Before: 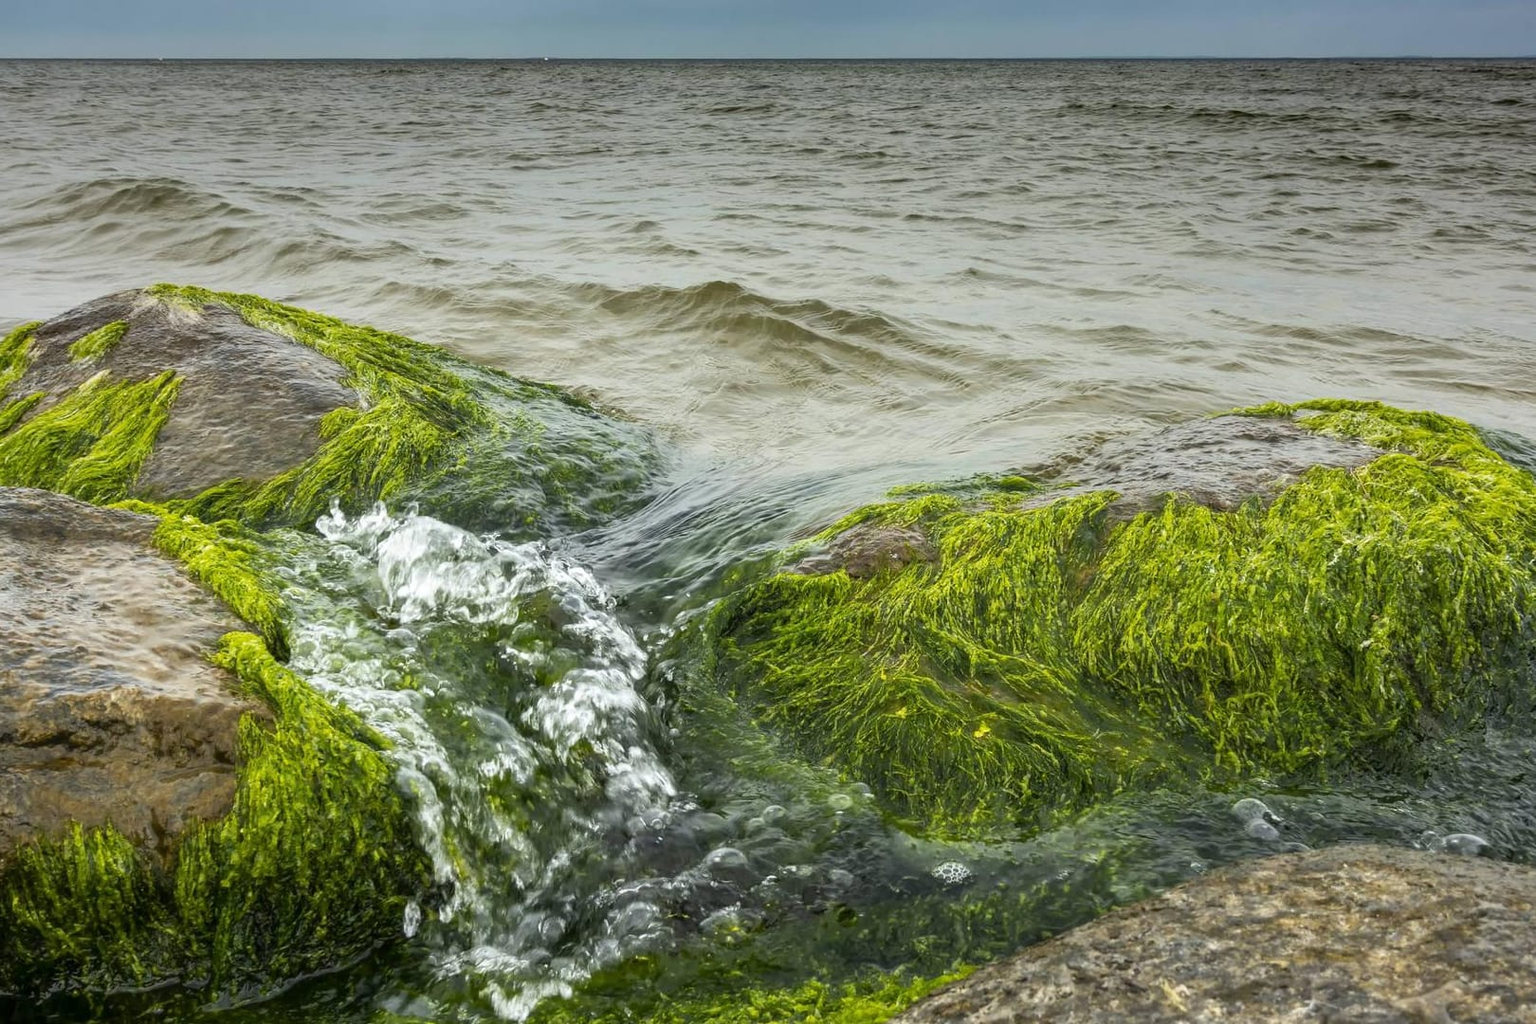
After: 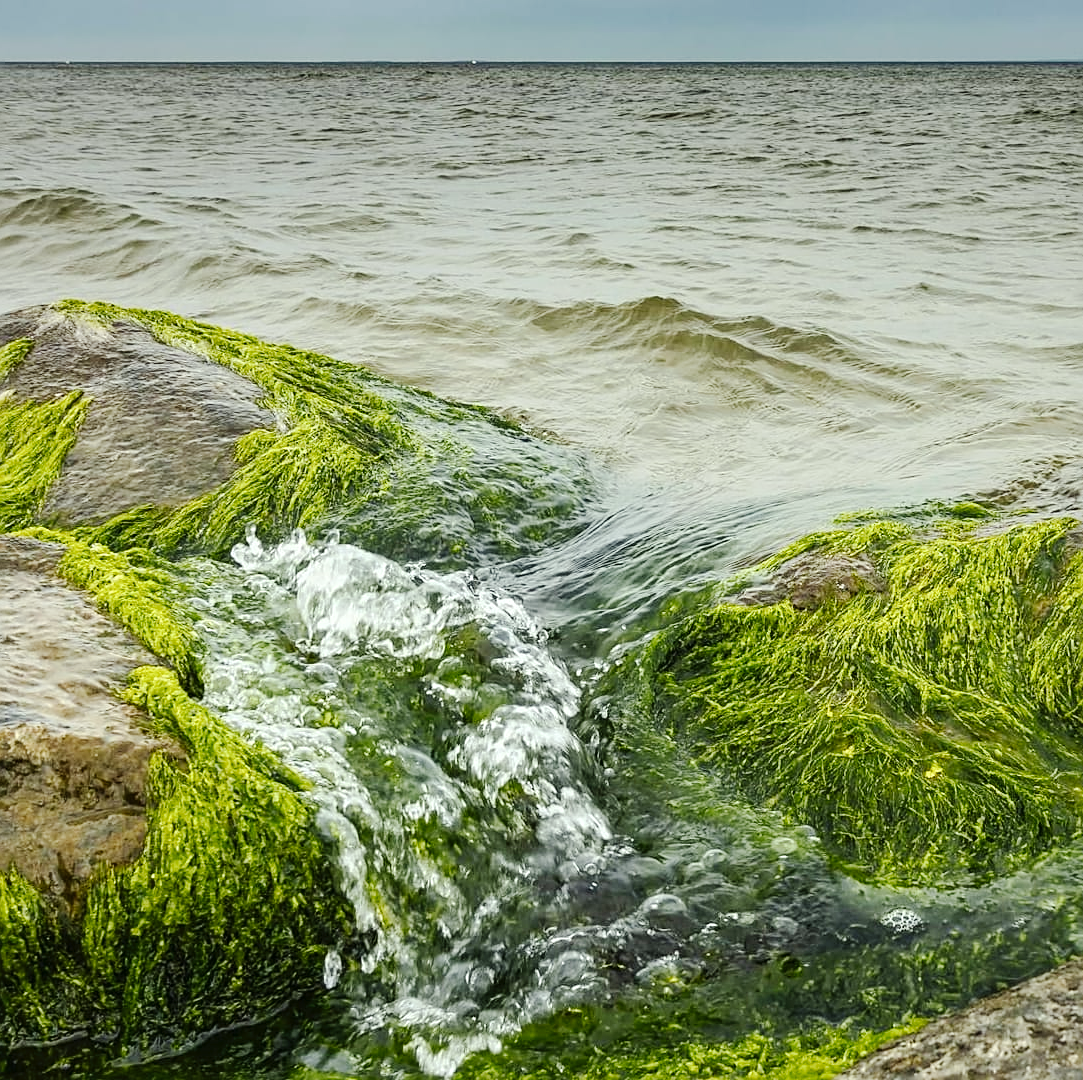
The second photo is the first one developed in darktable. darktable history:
color correction: highlights a* -2.62, highlights b* 2.57
contrast brightness saturation: contrast 0.082, saturation 0.019
crop and rotate: left 6.302%, right 26.835%
tone curve: curves: ch0 [(0, 0) (0.003, 0.012) (0.011, 0.02) (0.025, 0.032) (0.044, 0.046) (0.069, 0.06) (0.1, 0.09) (0.136, 0.133) (0.177, 0.182) (0.224, 0.247) (0.277, 0.316) (0.335, 0.396) (0.399, 0.48) (0.468, 0.568) (0.543, 0.646) (0.623, 0.717) (0.709, 0.777) (0.801, 0.846) (0.898, 0.912) (1, 1)], preserve colors none
sharpen: amount 0.599
